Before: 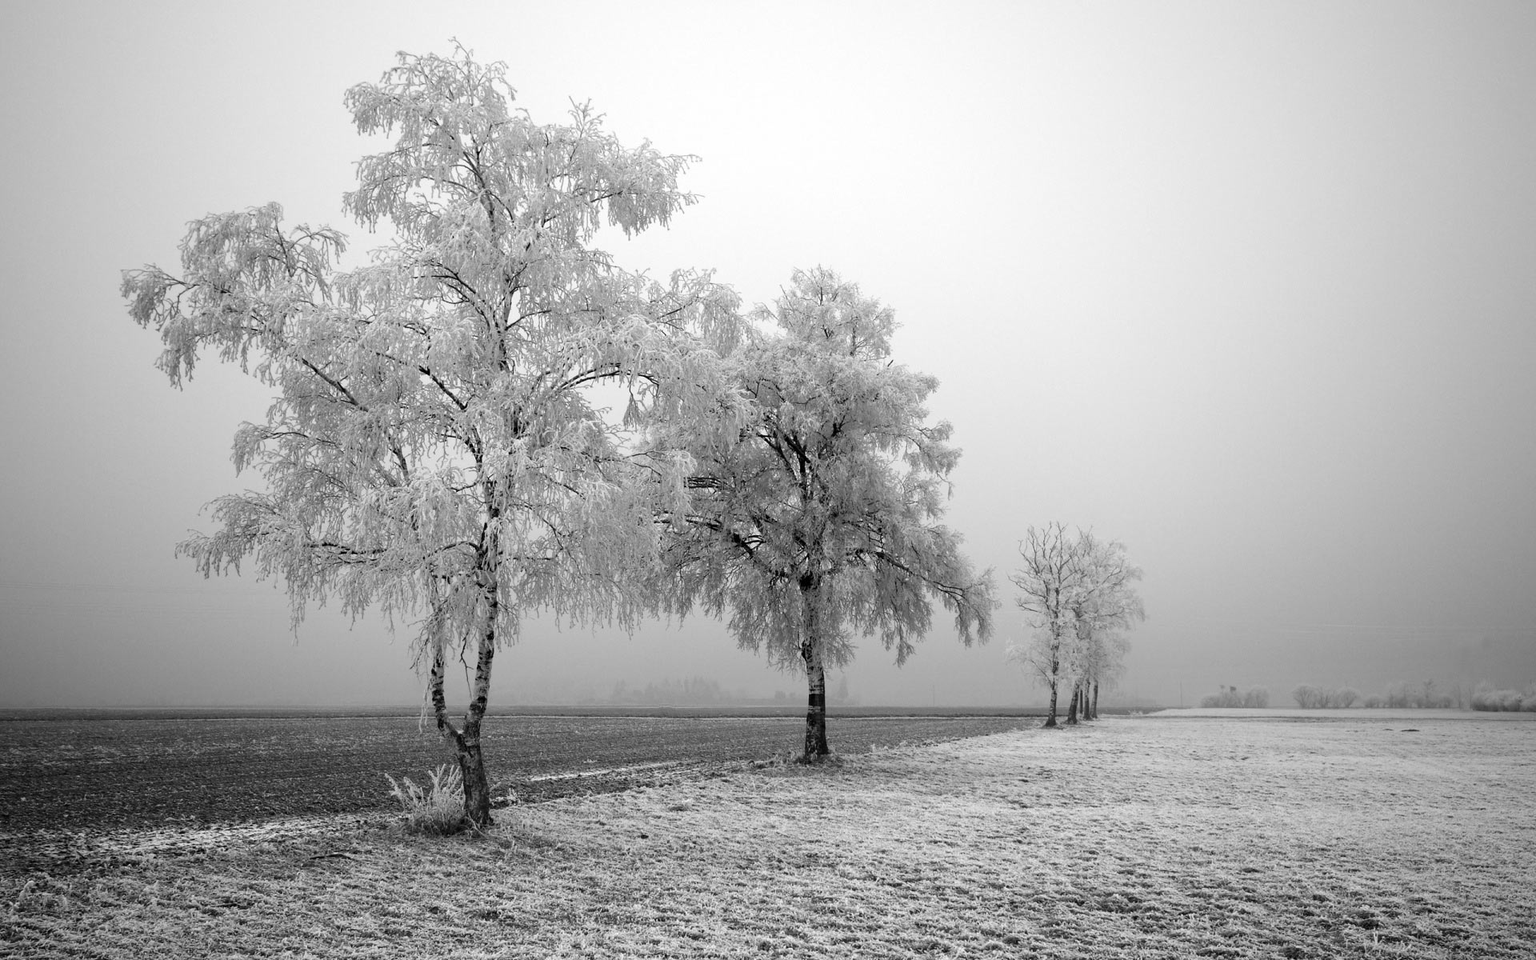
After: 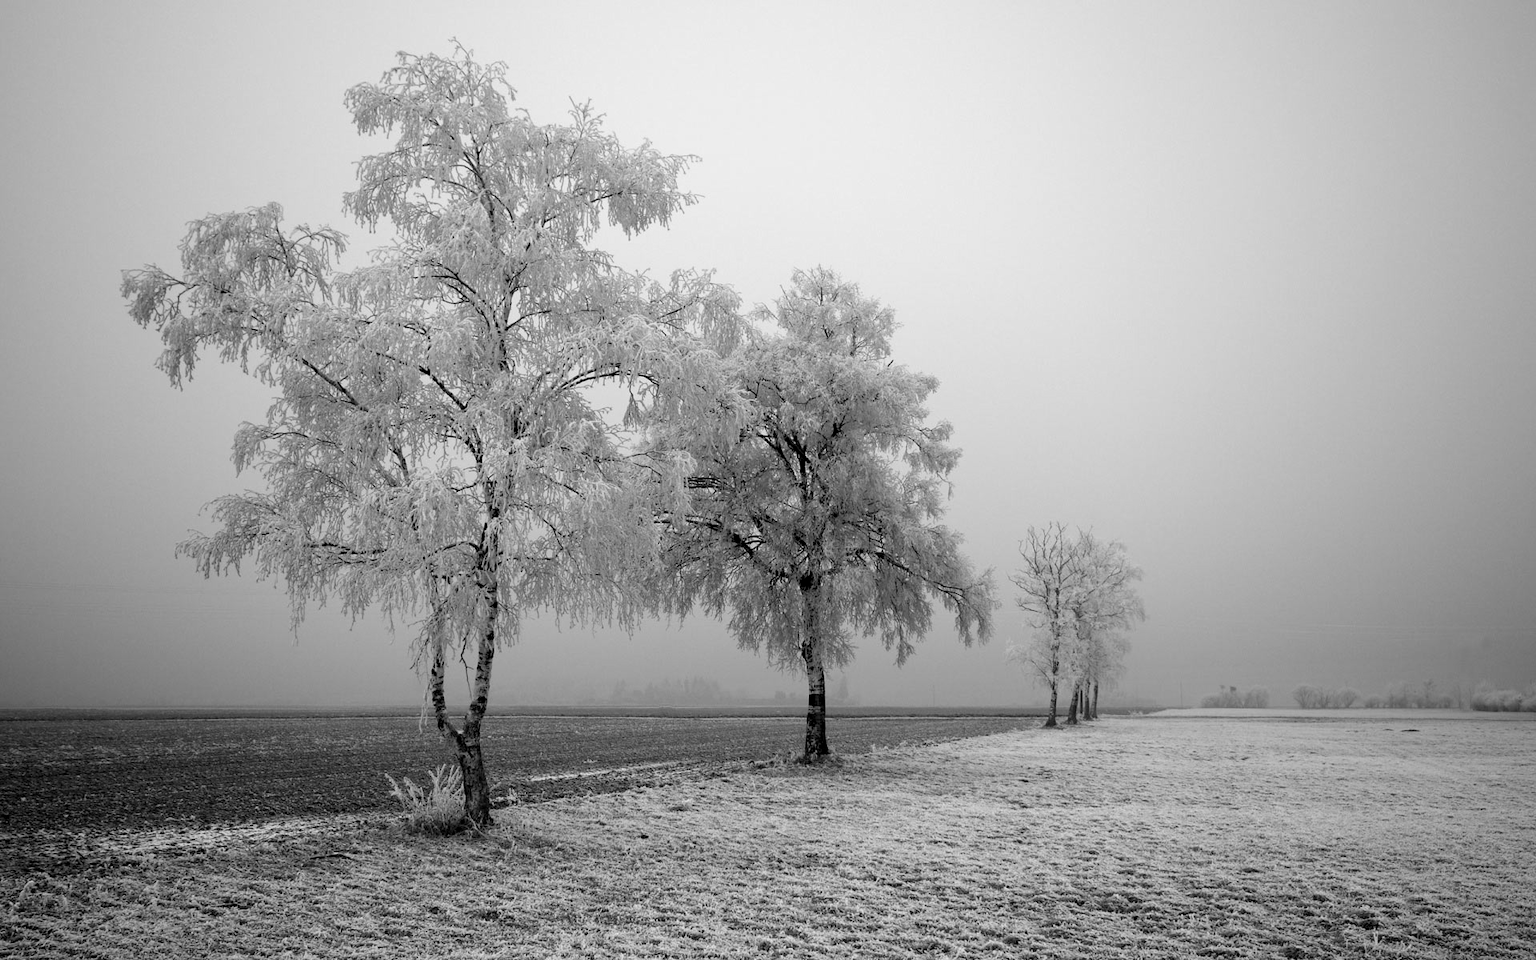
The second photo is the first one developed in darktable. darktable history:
exposure: black level correction 0.006, exposure -0.223 EV, compensate highlight preservation false
